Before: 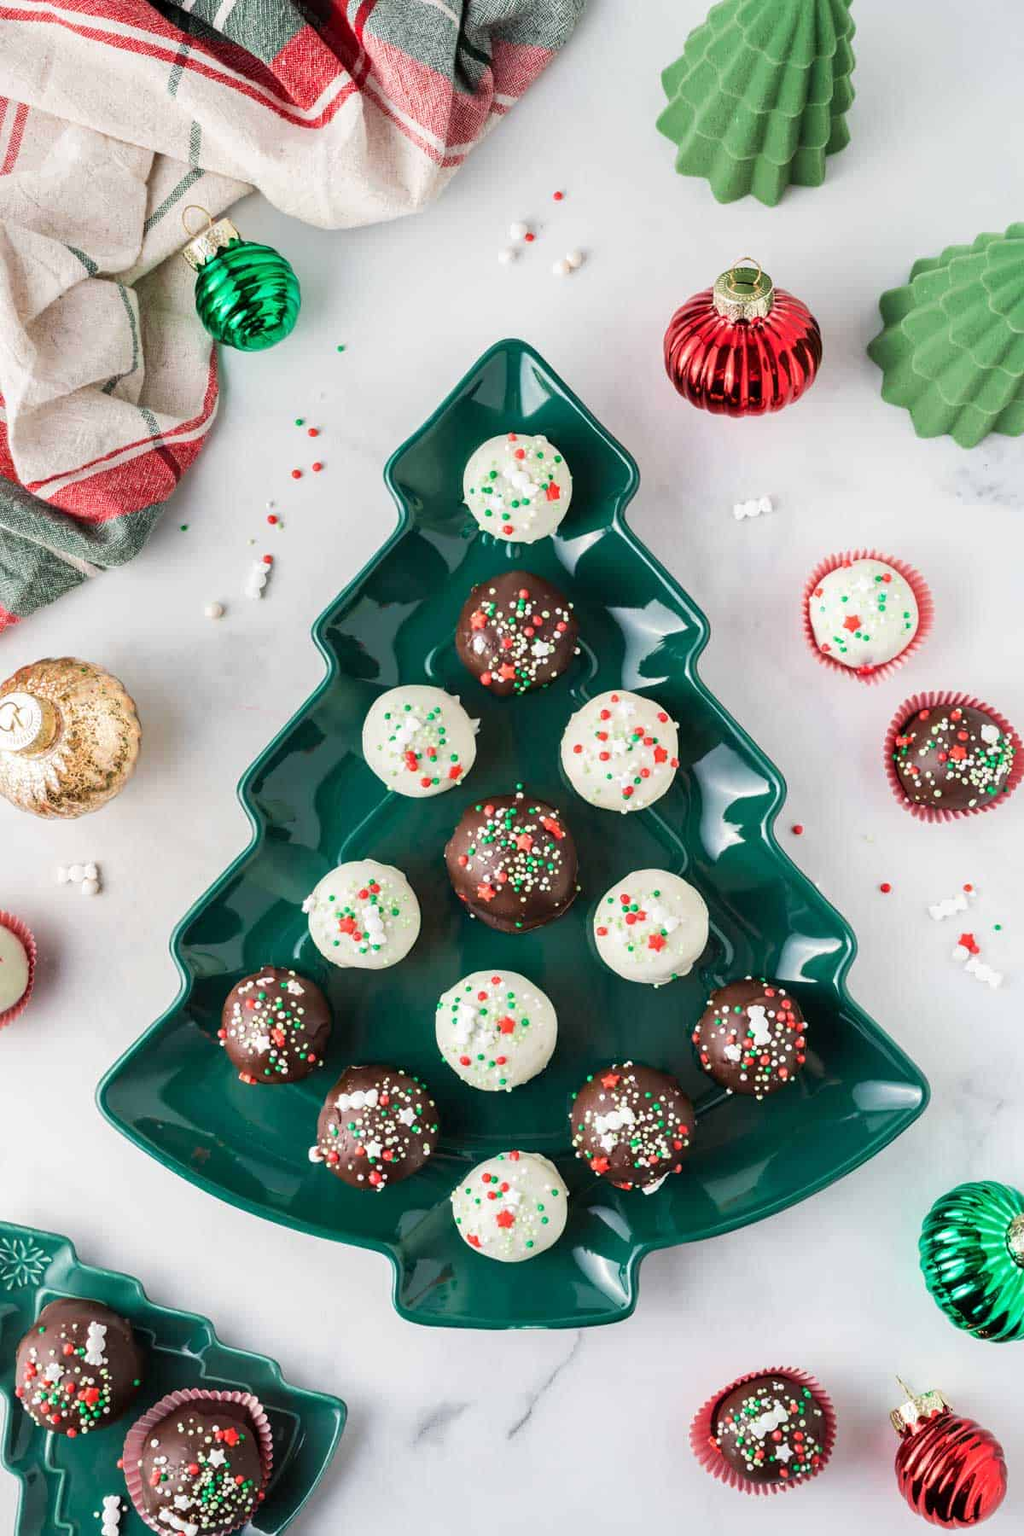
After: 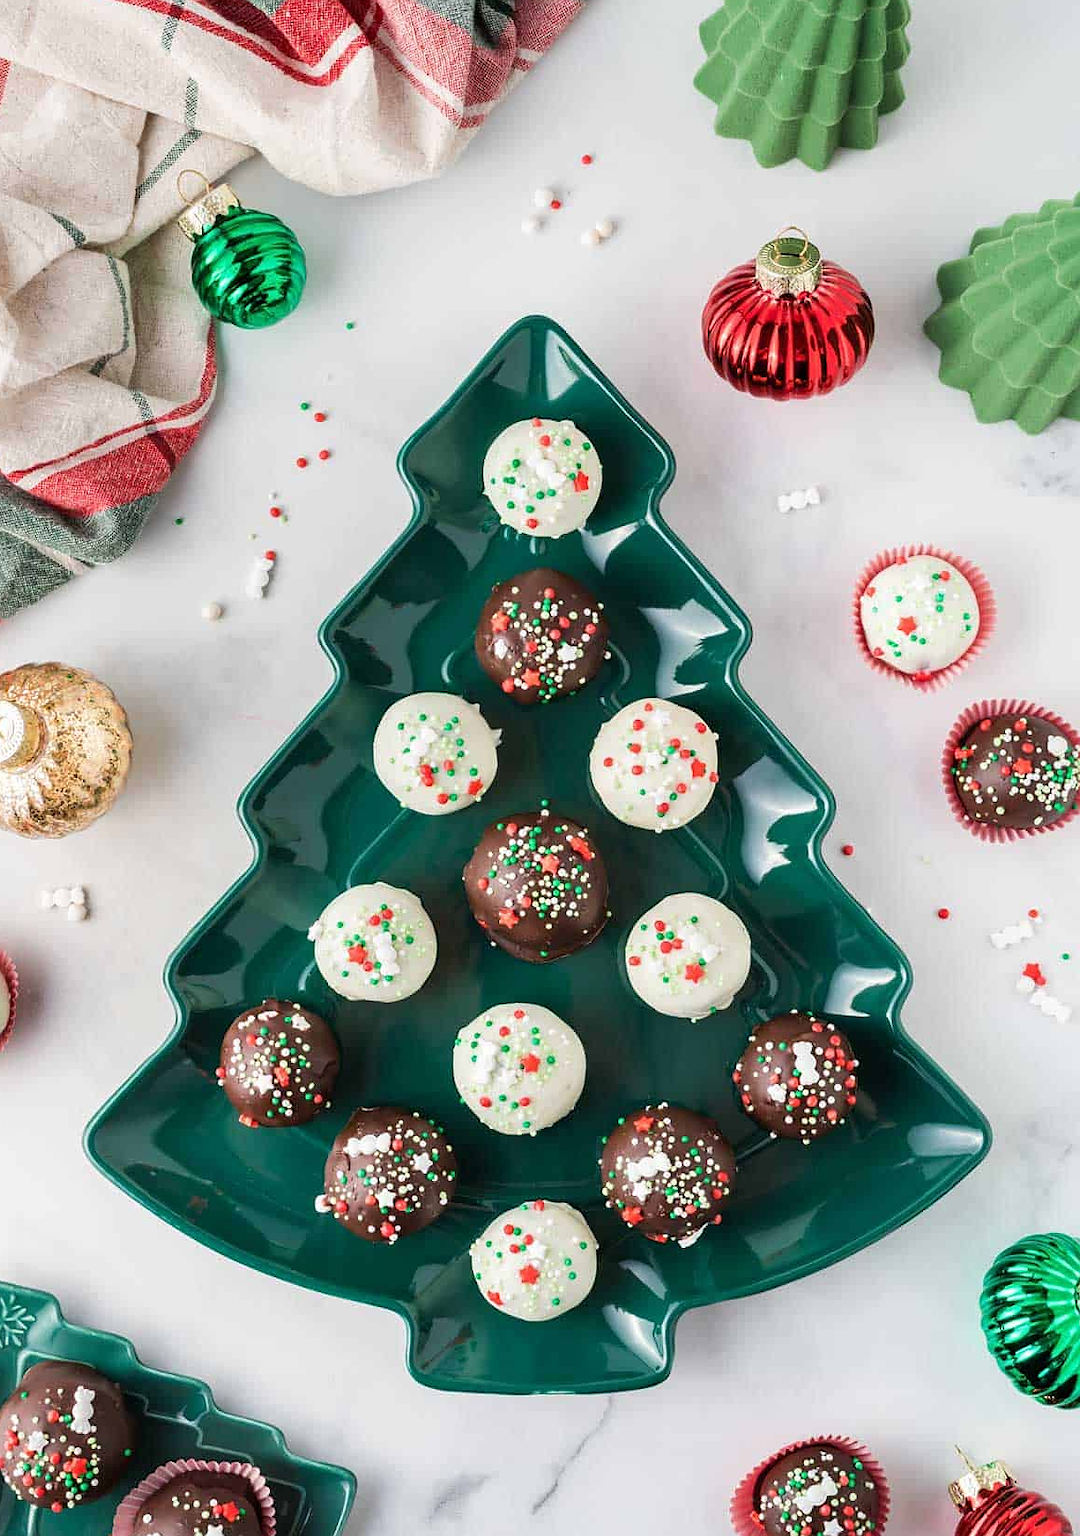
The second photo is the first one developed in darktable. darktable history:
sharpen: radius 0.969, amount 0.604
crop: left 1.964%, top 3.251%, right 1.122%, bottom 4.933%
